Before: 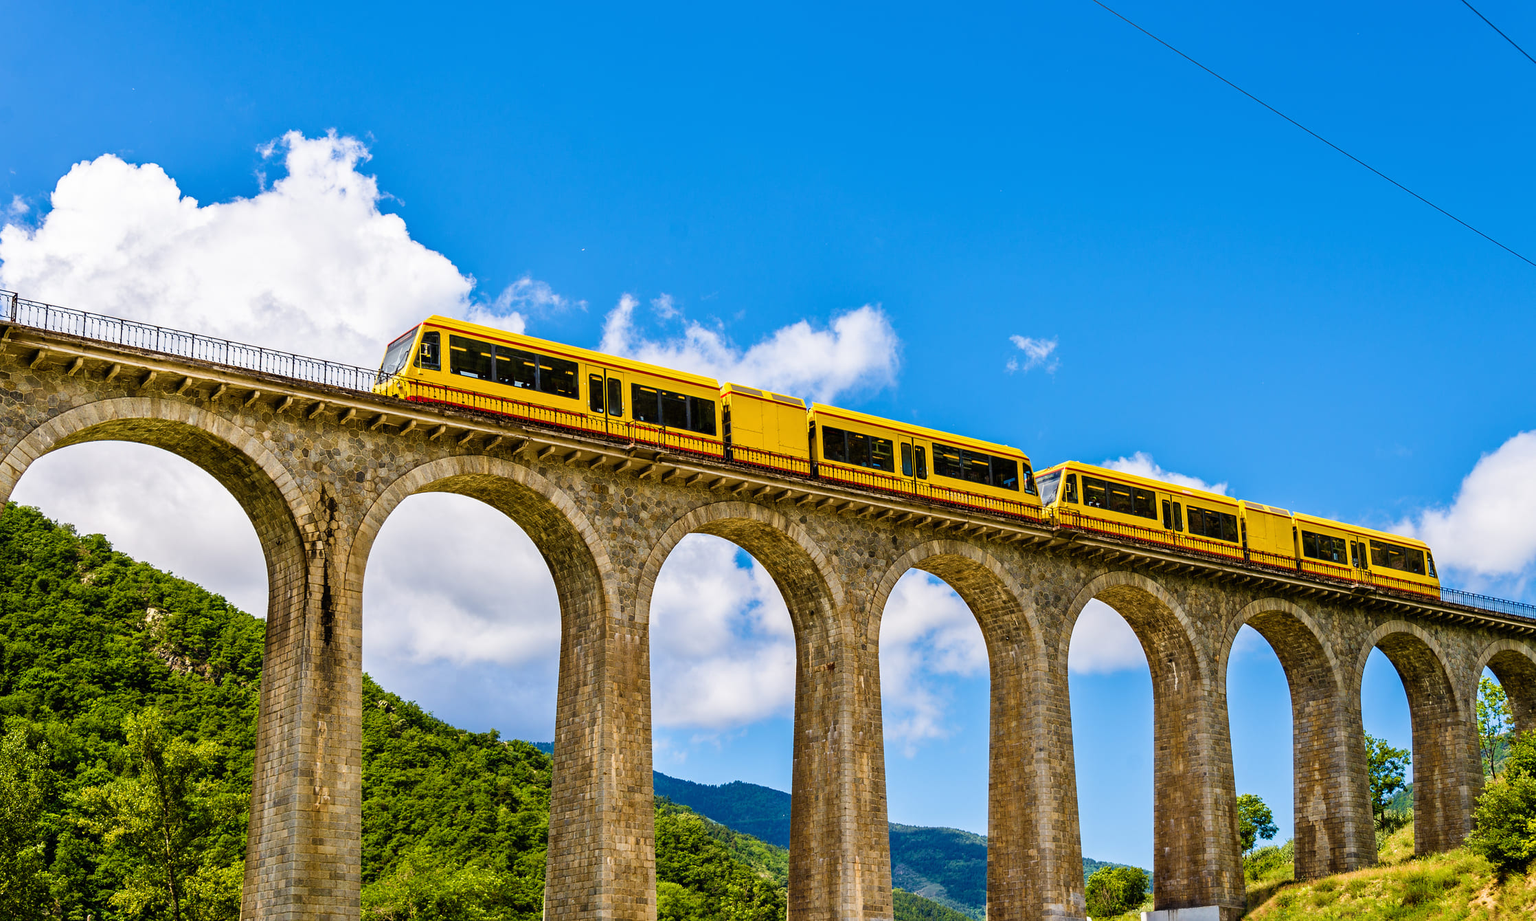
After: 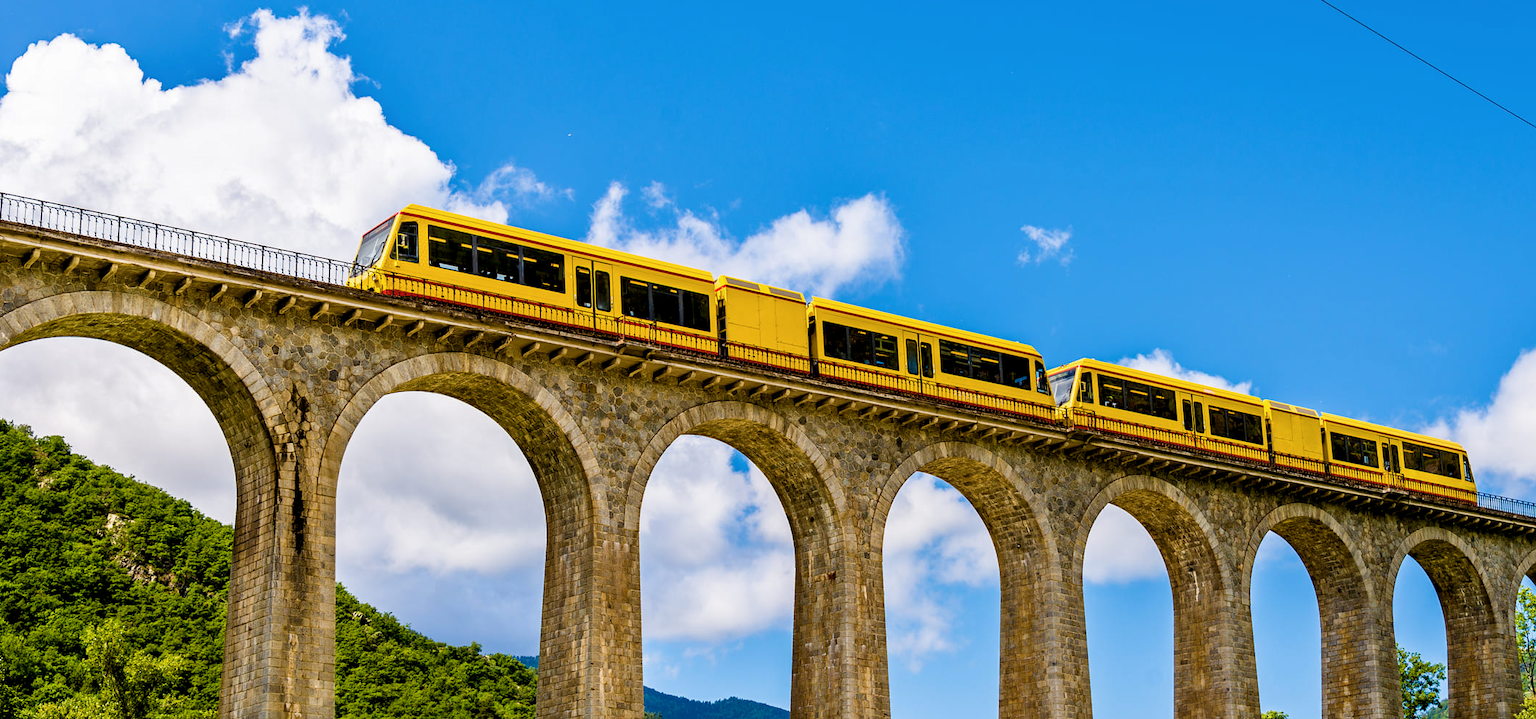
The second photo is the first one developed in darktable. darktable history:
contrast brightness saturation: saturation -0.07
color balance rgb: global offset › luminance -0.51%, perceptual saturation grading › global saturation 3.867%, global vibrance 9.455%
crop and rotate: left 2.981%, top 13.288%, right 2.547%, bottom 12.835%
